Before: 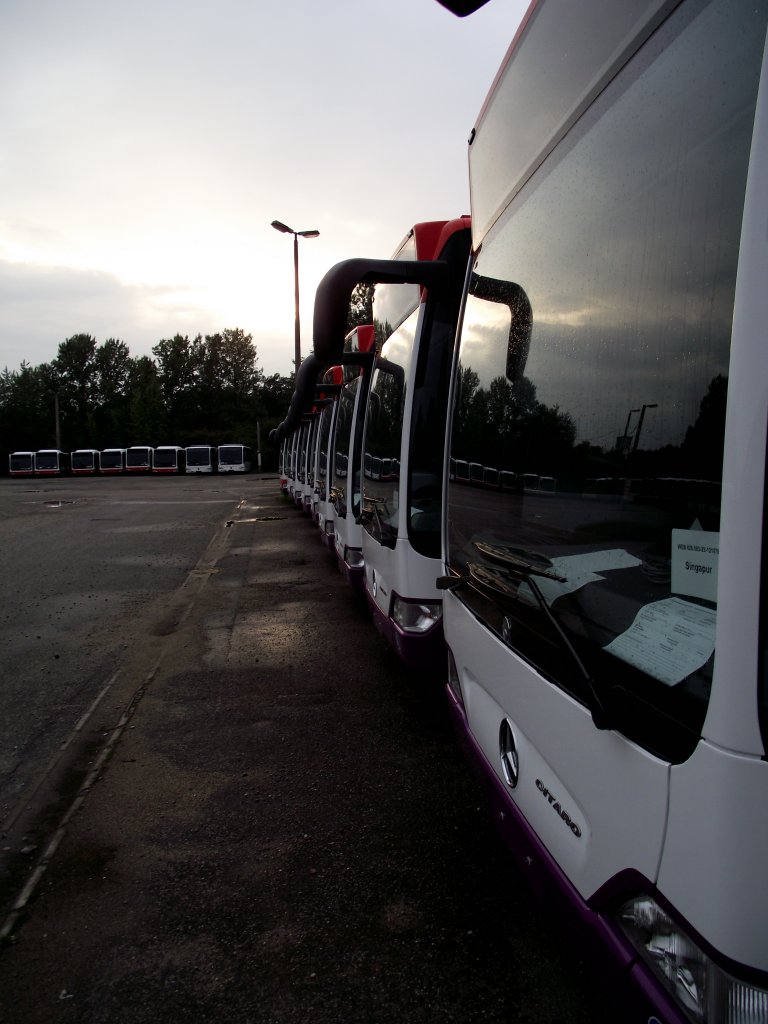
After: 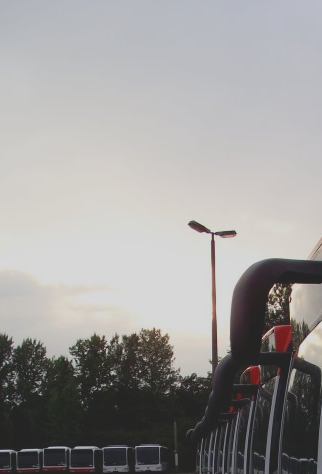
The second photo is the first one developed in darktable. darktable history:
crop and rotate: left 10.817%, top 0.062%, right 47.194%, bottom 53.626%
contrast brightness saturation: contrast -0.28
